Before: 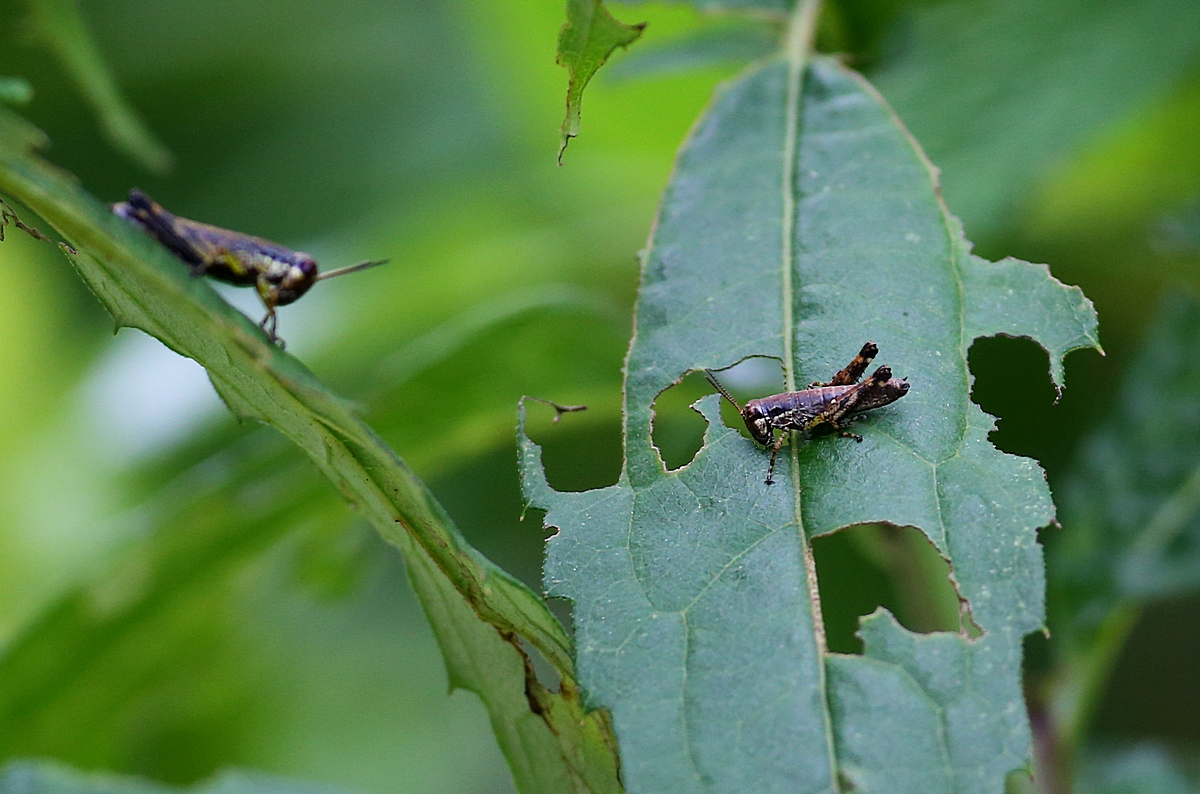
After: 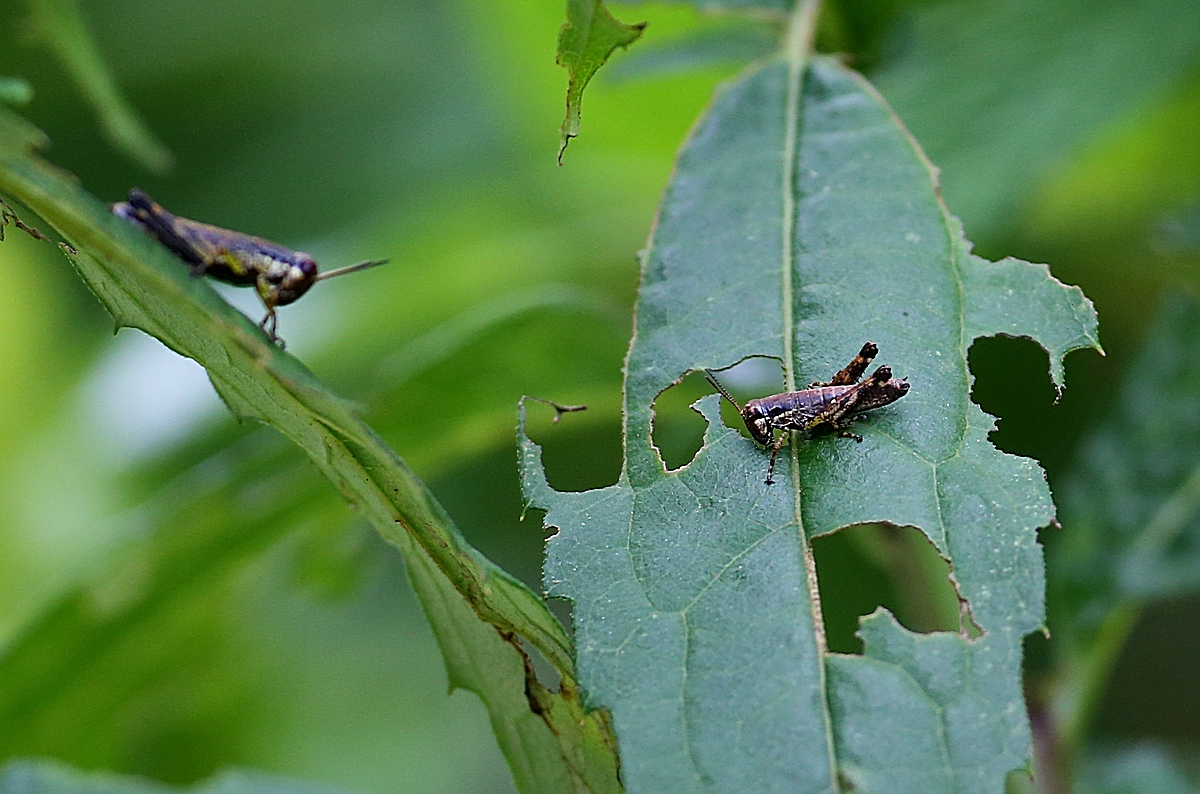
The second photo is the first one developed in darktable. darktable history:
sharpen: on, module defaults
shadows and highlights: radius 108.52, shadows 40.68, highlights -72.88, low approximation 0.01, soften with gaussian
